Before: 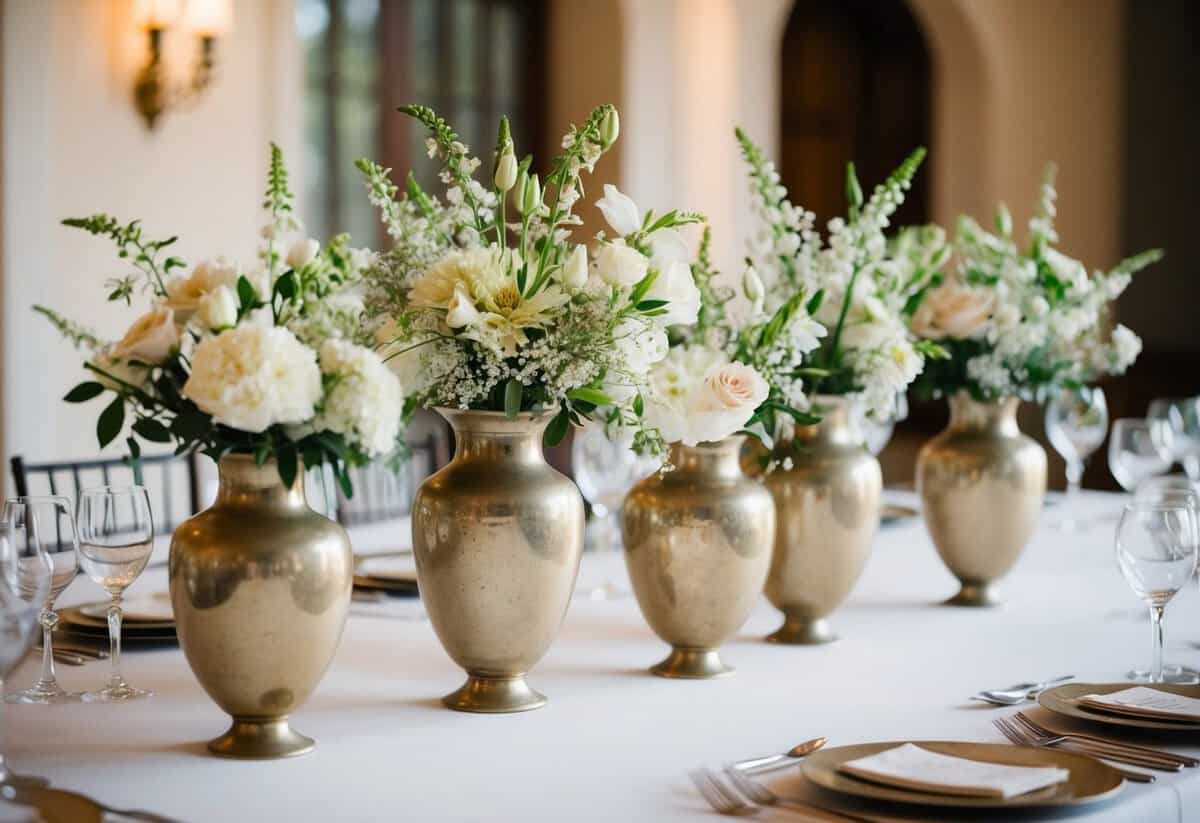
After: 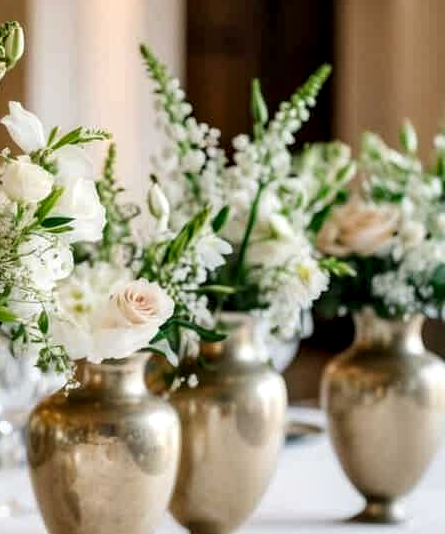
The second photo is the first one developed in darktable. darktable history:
local contrast: detail 150%
crop and rotate: left 49.644%, top 10.124%, right 13.239%, bottom 24.877%
